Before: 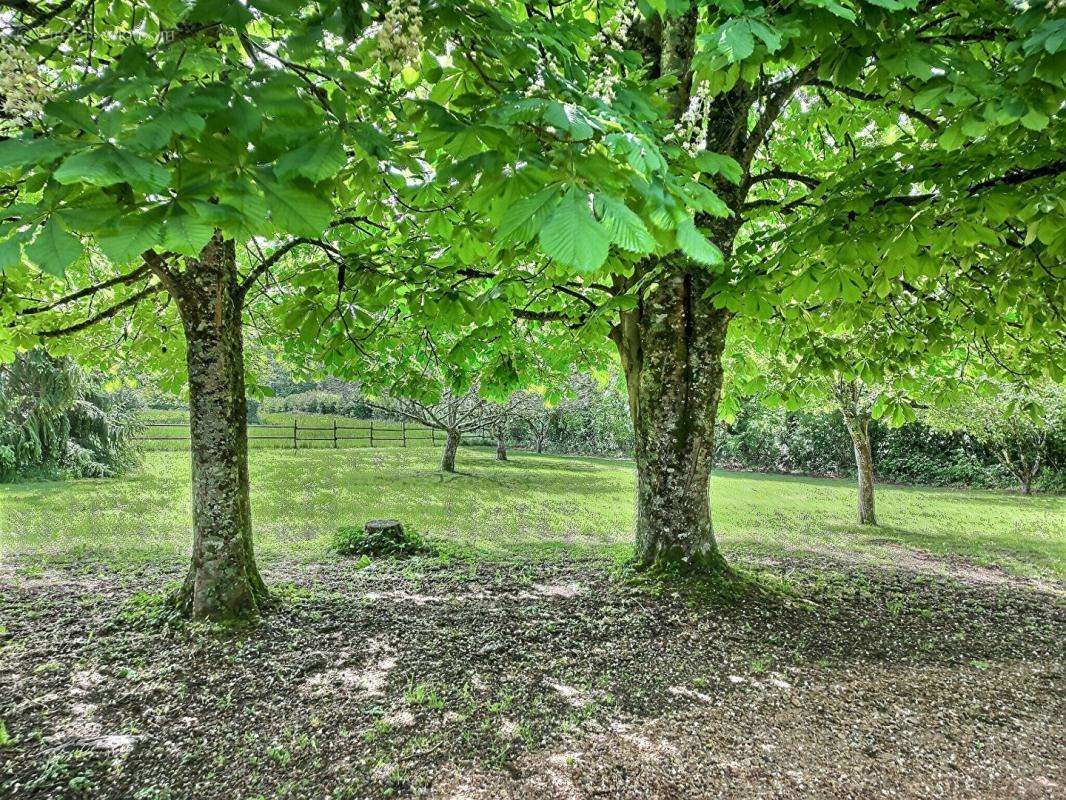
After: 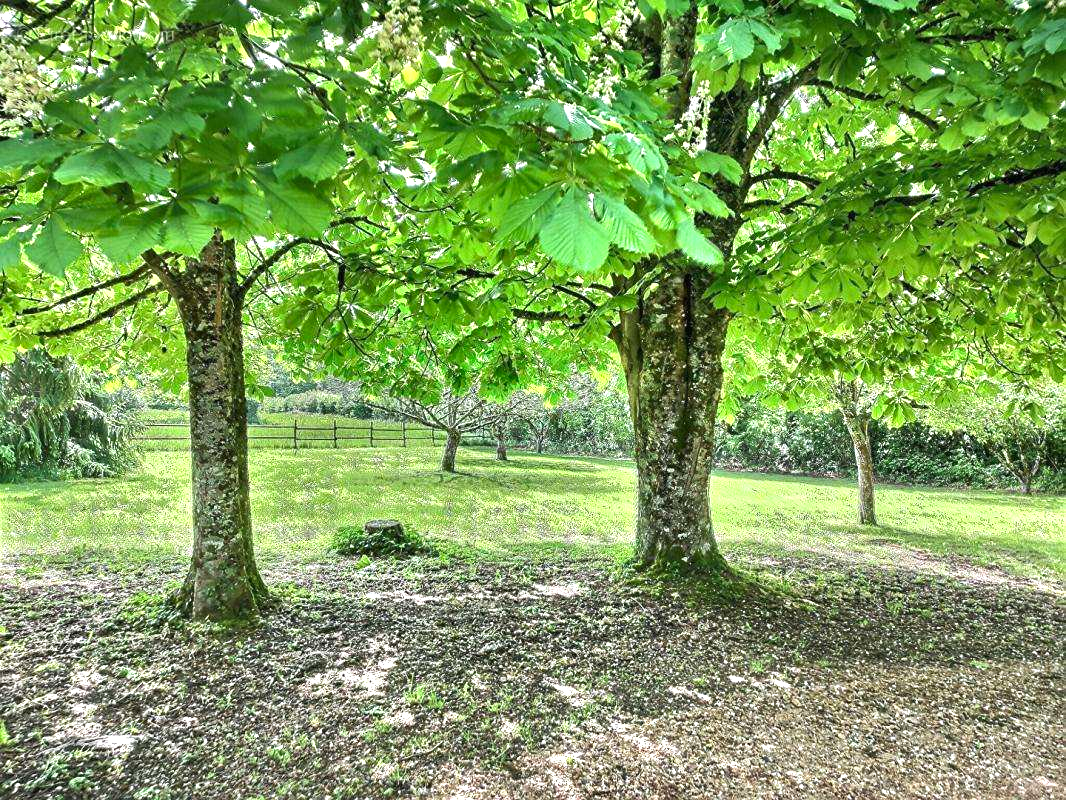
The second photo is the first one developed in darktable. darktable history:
shadows and highlights: radius 133.83, soften with gaussian
exposure: black level correction 0, exposure 0.7 EV, compensate exposure bias true, compensate highlight preservation false
